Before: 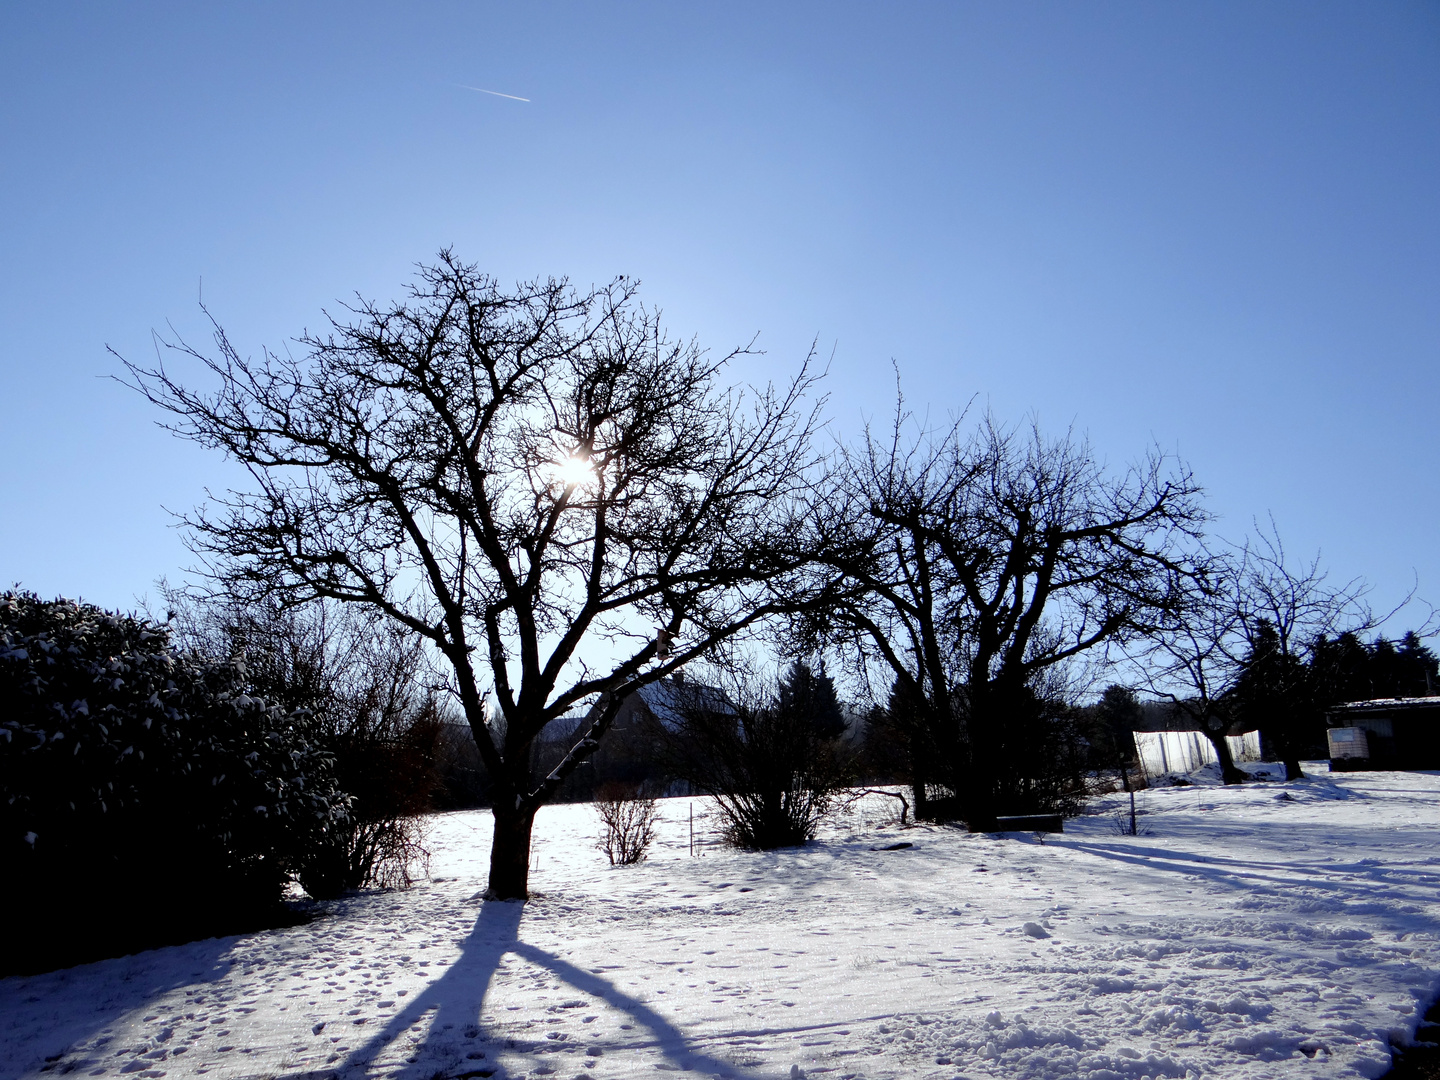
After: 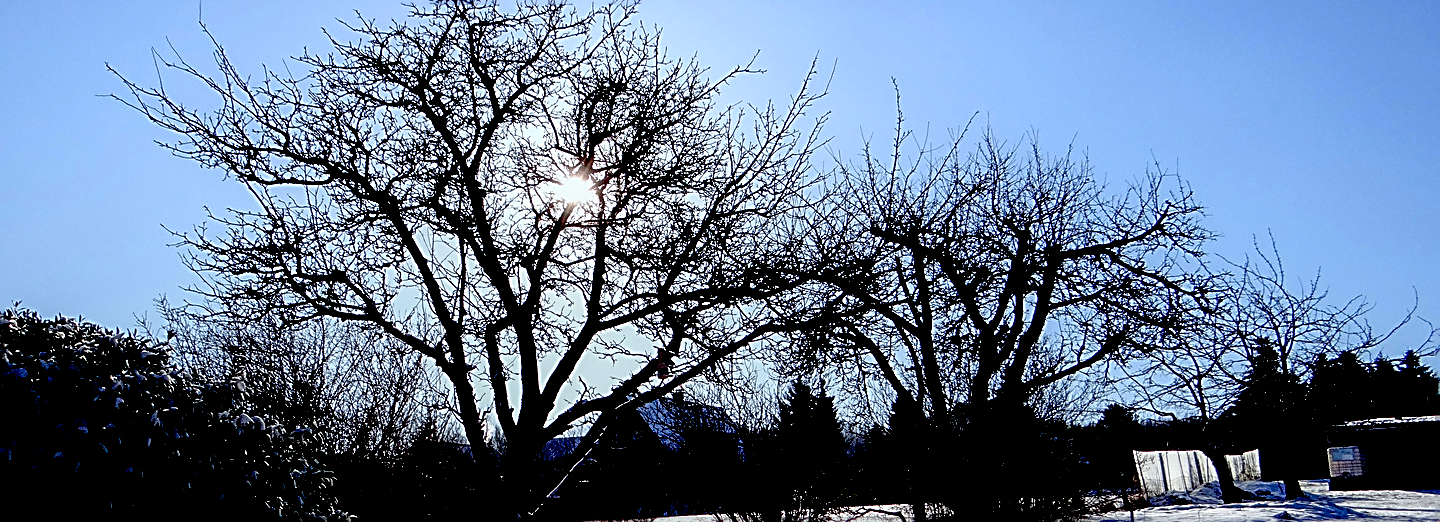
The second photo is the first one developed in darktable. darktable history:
local contrast: on, module defaults
exposure: black level correction 0.04, exposure 0.5 EV, compensate highlight preservation false
crop and rotate: top 26.056%, bottom 25.543%
sharpen: amount 1
